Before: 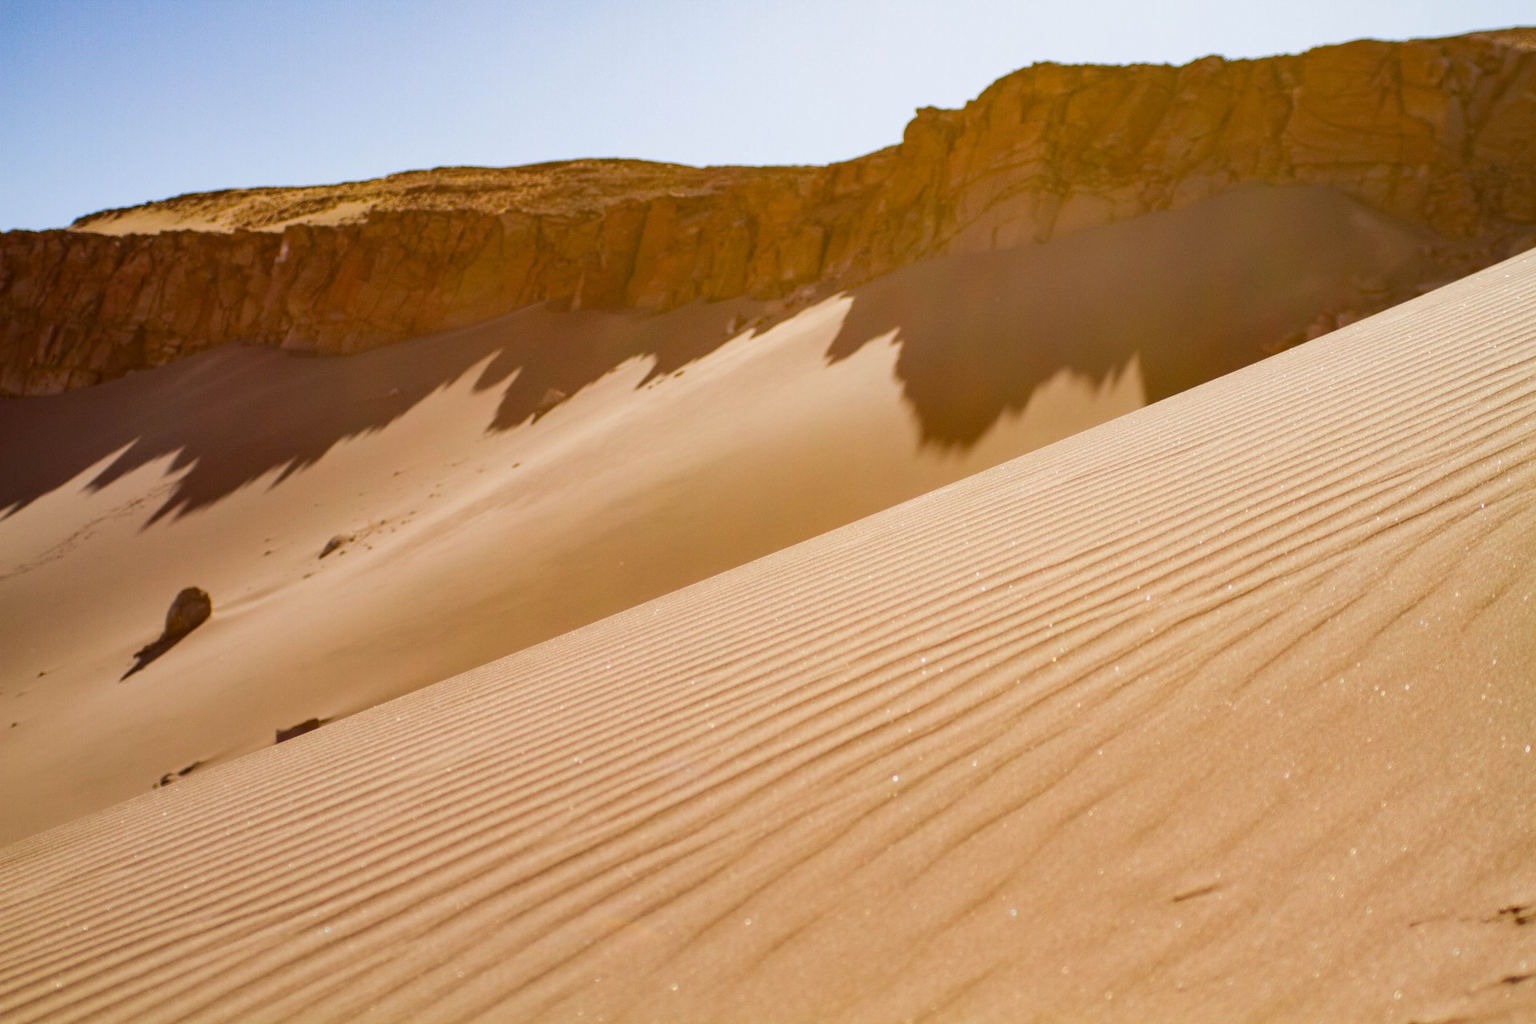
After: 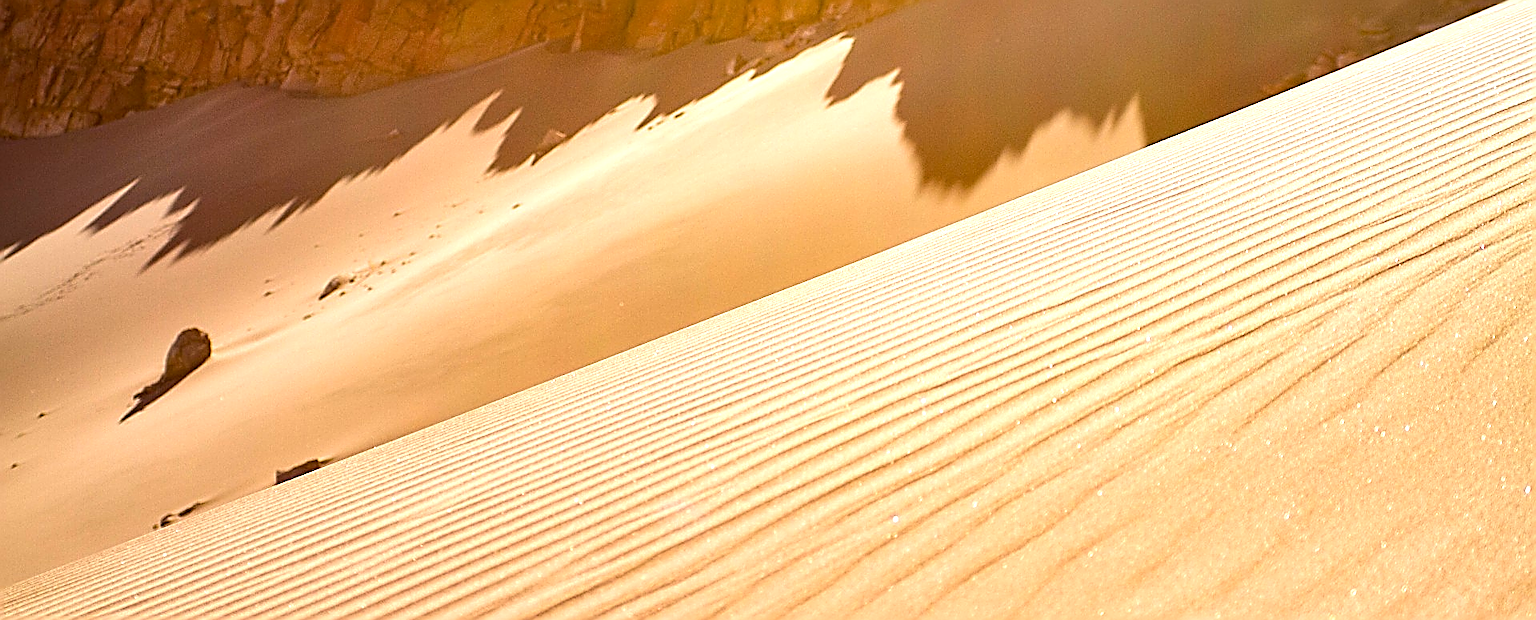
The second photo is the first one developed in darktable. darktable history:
sharpen: amount 2
crop and rotate: top 25.357%, bottom 13.942%
exposure: black level correction 0.001, exposure 0.955 EV, compensate exposure bias true, compensate highlight preservation false
